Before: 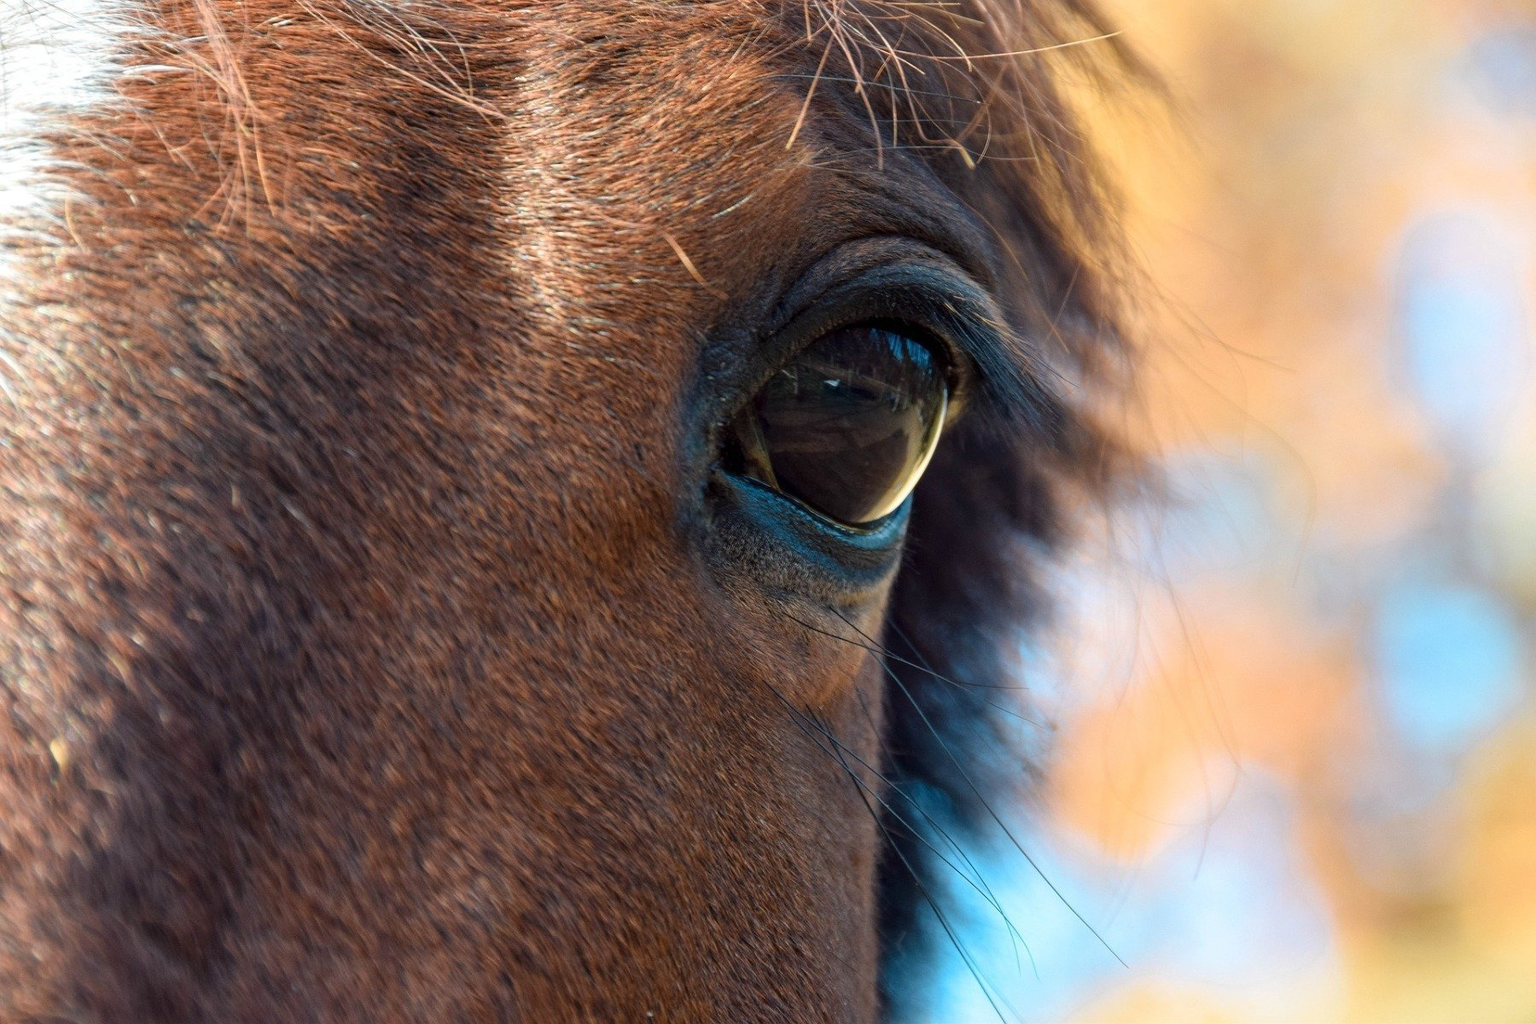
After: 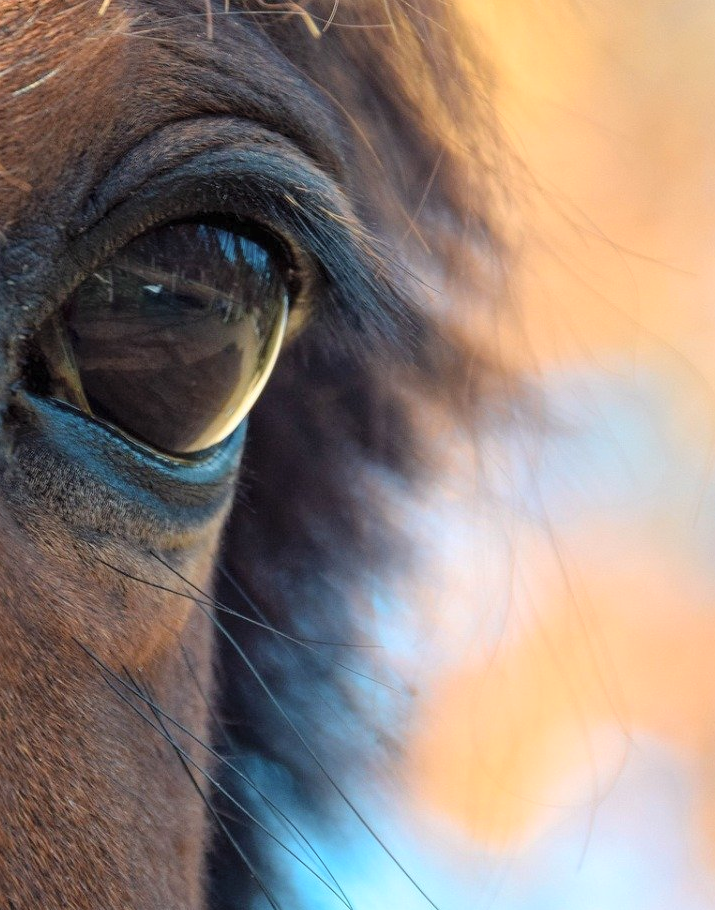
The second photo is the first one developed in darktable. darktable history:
contrast brightness saturation: brightness 0.15
crop: left 45.721%, top 13.393%, right 14.118%, bottom 10.01%
rotate and perspective: automatic cropping original format, crop left 0, crop top 0
base curve: curves: ch0 [(0, 0) (0.472, 0.455) (1, 1)], preserve colors none
